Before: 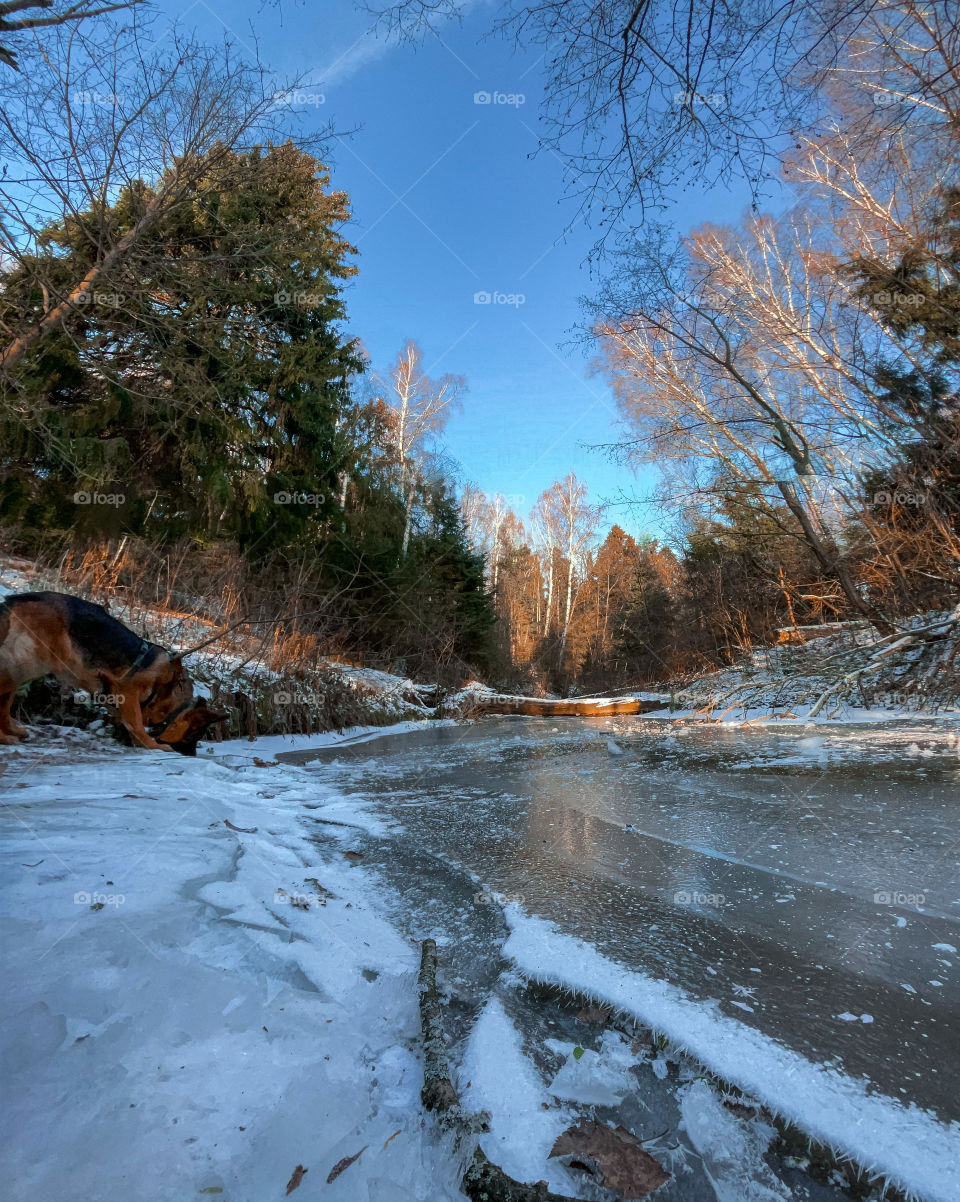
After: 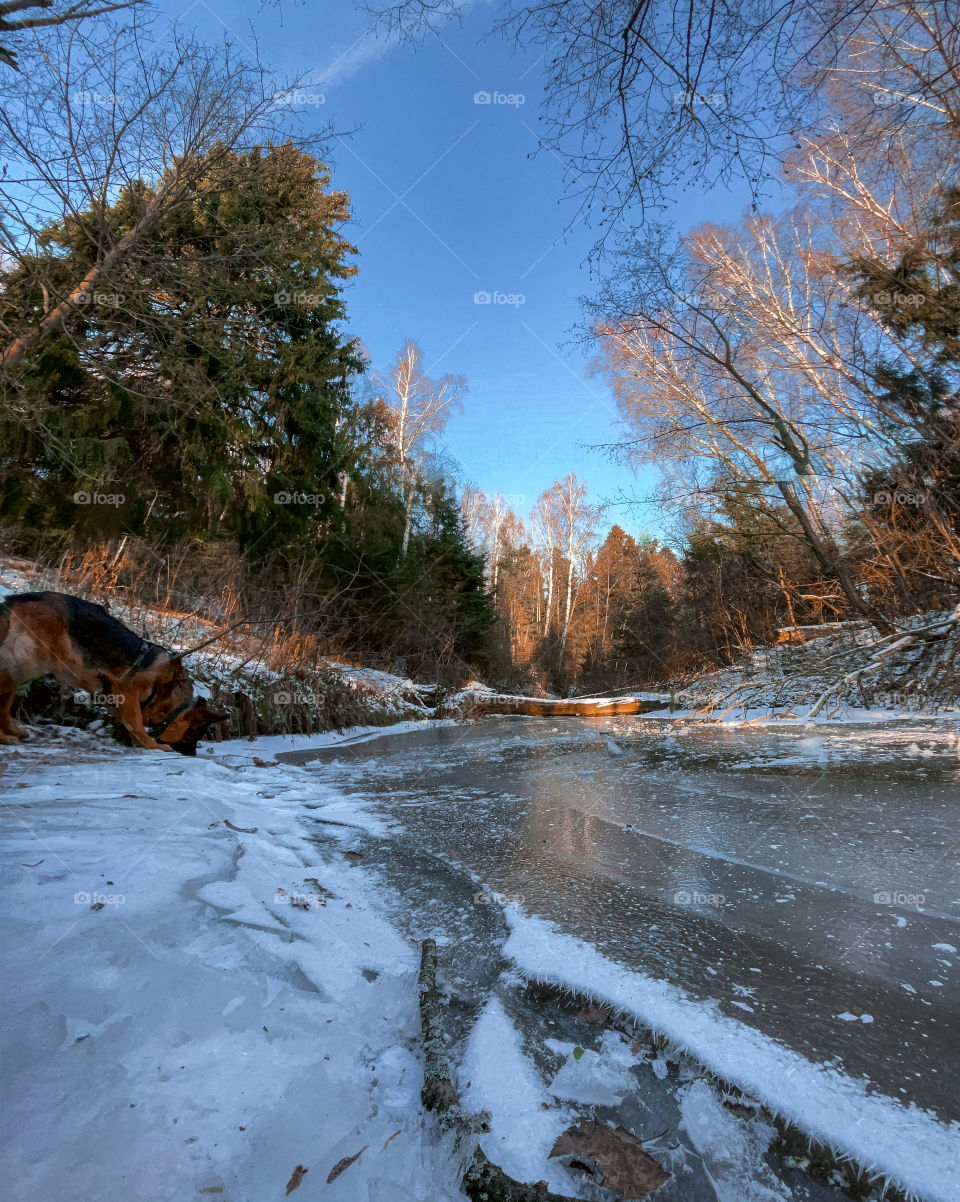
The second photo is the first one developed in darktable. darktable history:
color correction: highlights a* 3.07, highlights b* -1.48, shadows a* -0.102, shadows b* 2.37, saturation 0.978
